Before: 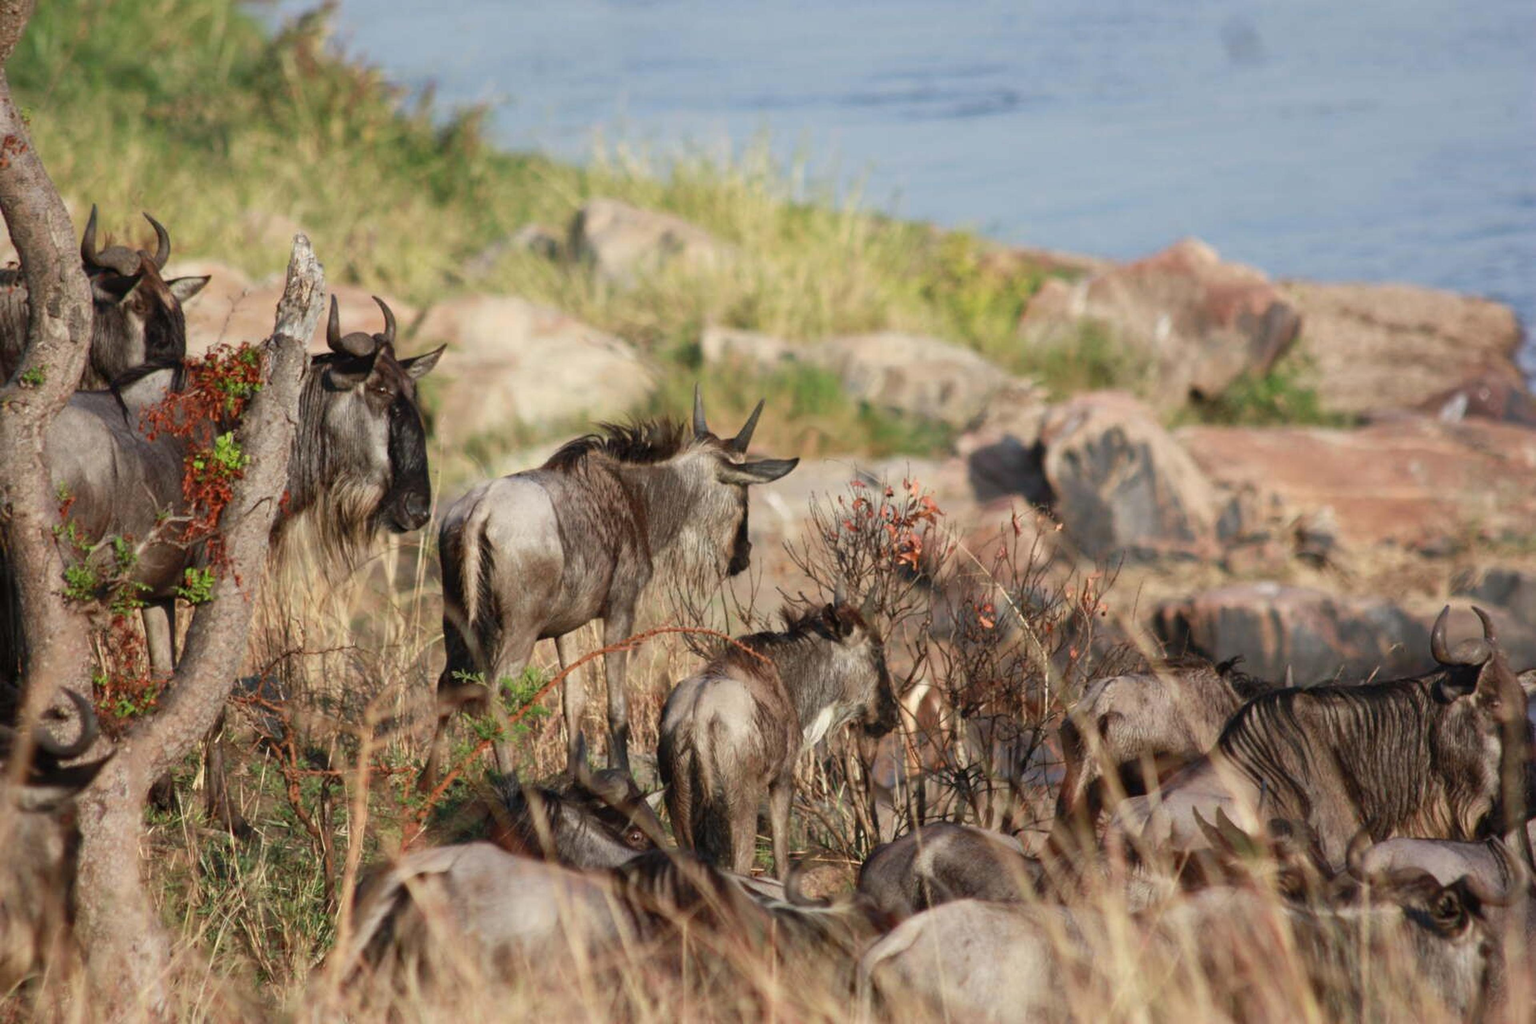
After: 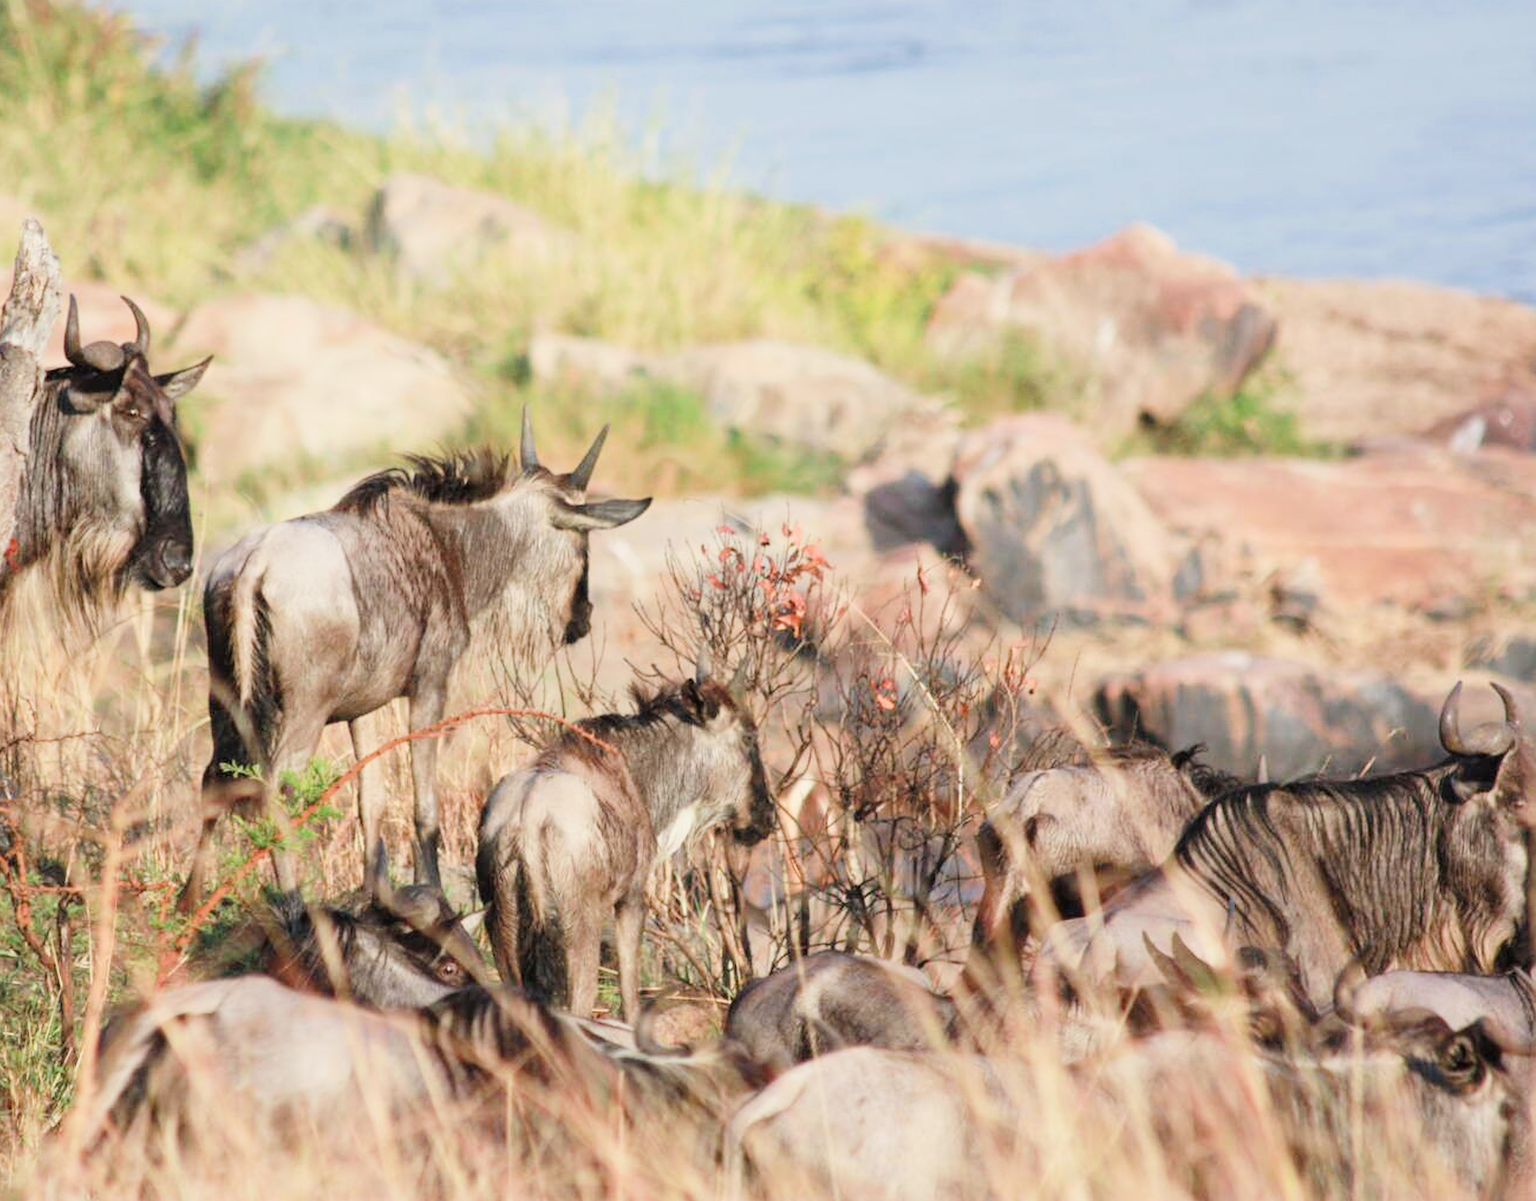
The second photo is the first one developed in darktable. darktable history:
filmic rgb: black relative exposure -7.65 EV, white relative exposure 4.56 EV, hardness 3.61
exposure: black level correction 0, exposure 1.388 EV, compensate exposure bias true, compensate highlight preservation false
crop and rotate: left 17.959%, top 5.771%, right 1.742%
